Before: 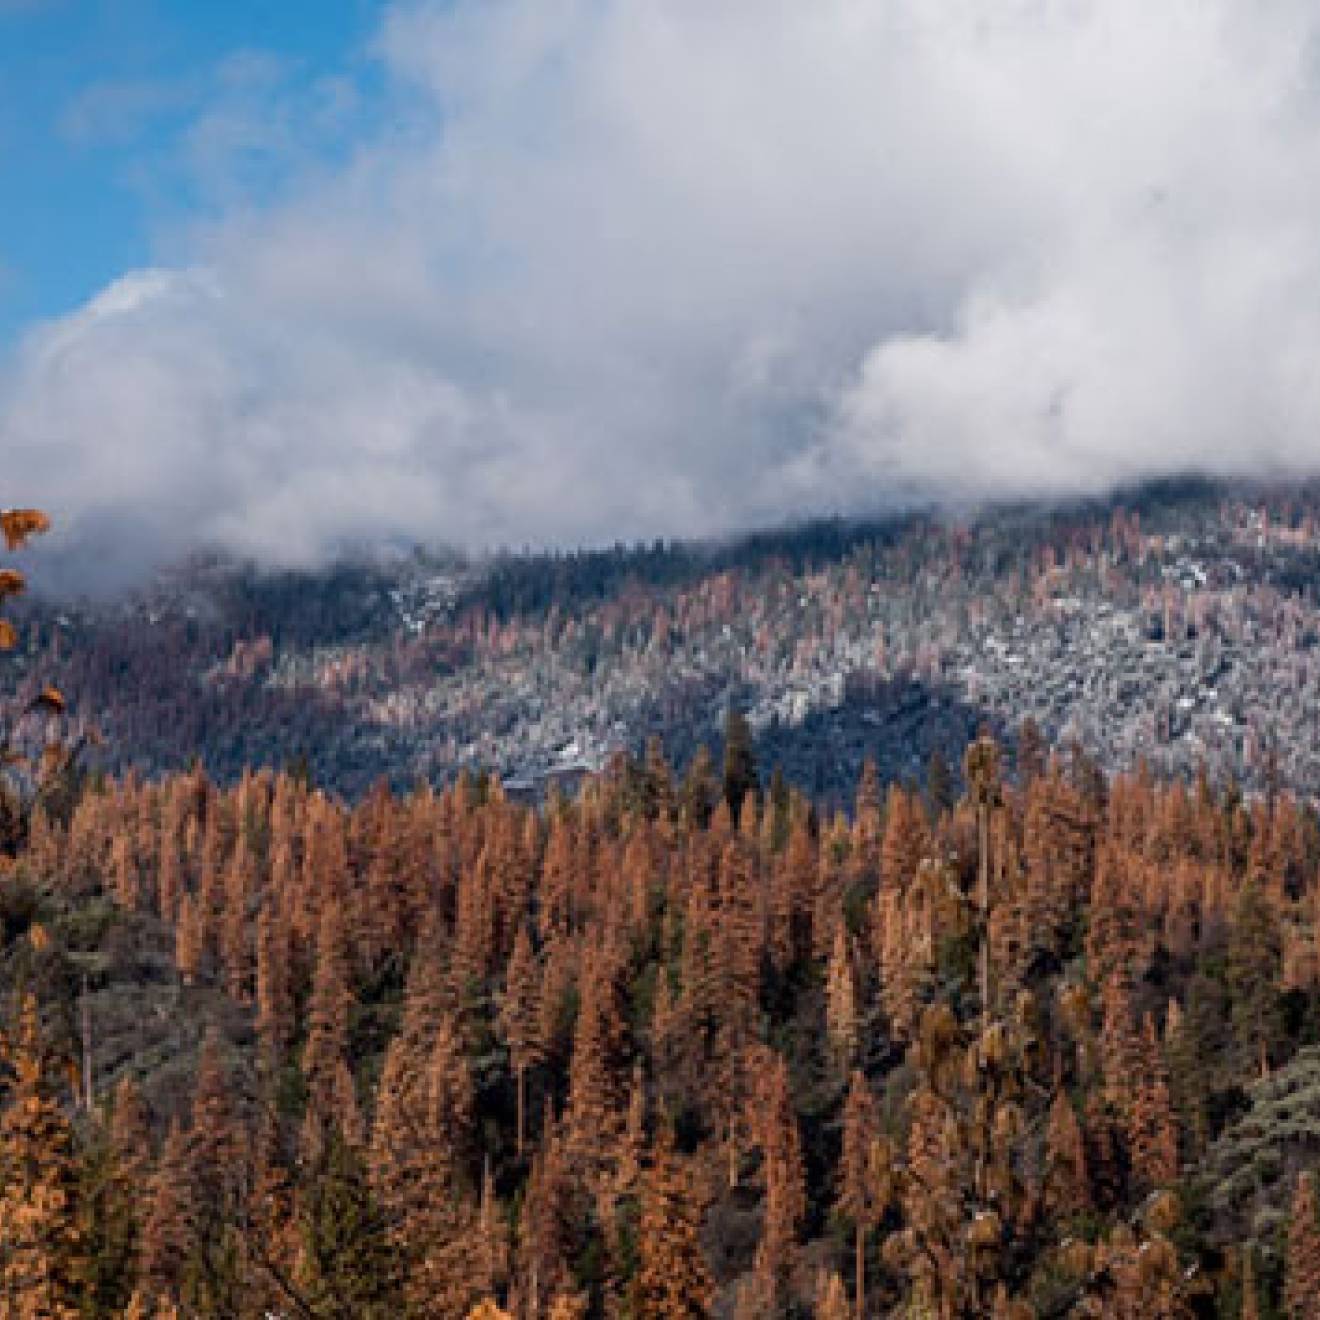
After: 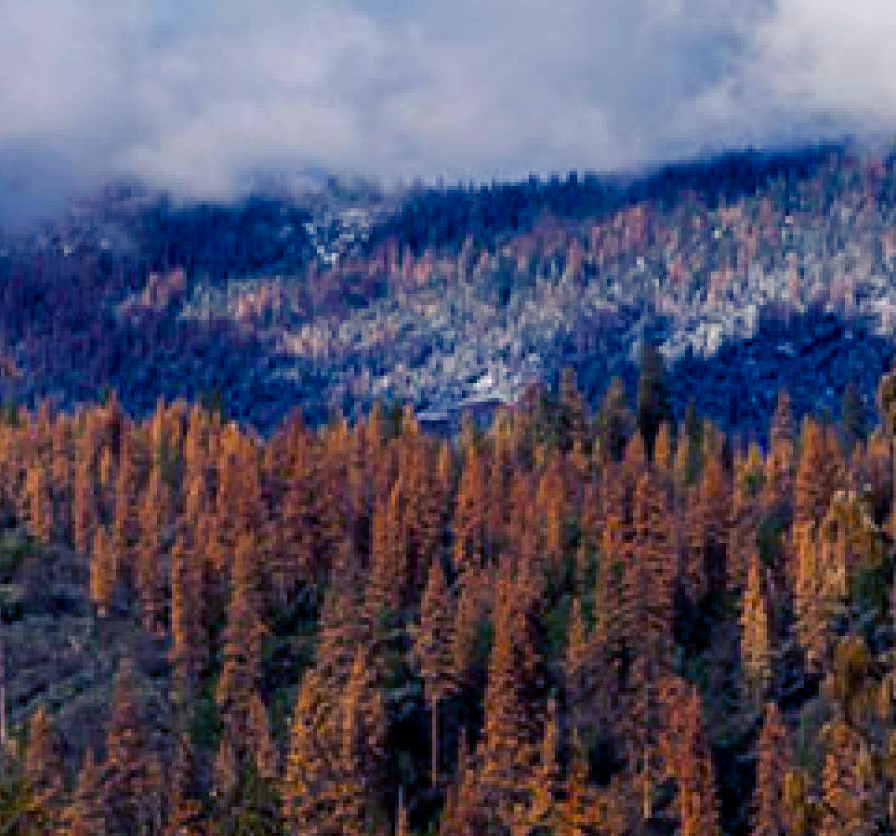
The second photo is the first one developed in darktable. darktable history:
local contrast: mode bilateral grid, contrast 20, coarseness 50, detail 101%, midtone range 0.2
crop: left 6.576%, top 27.93%, right 24.398%, bottom 8.483%
contrast brightness saturation: contrast 0.048
color balance rgb: shadows lift › luminance -41.112%, shadows lift › chroma 13.858%, shadows lift › hue 261.13°, perceptual saturation grading › global saturation 36.72%, perceptual saturation grading › shadows 35.054%, global vibrance 9.824%
